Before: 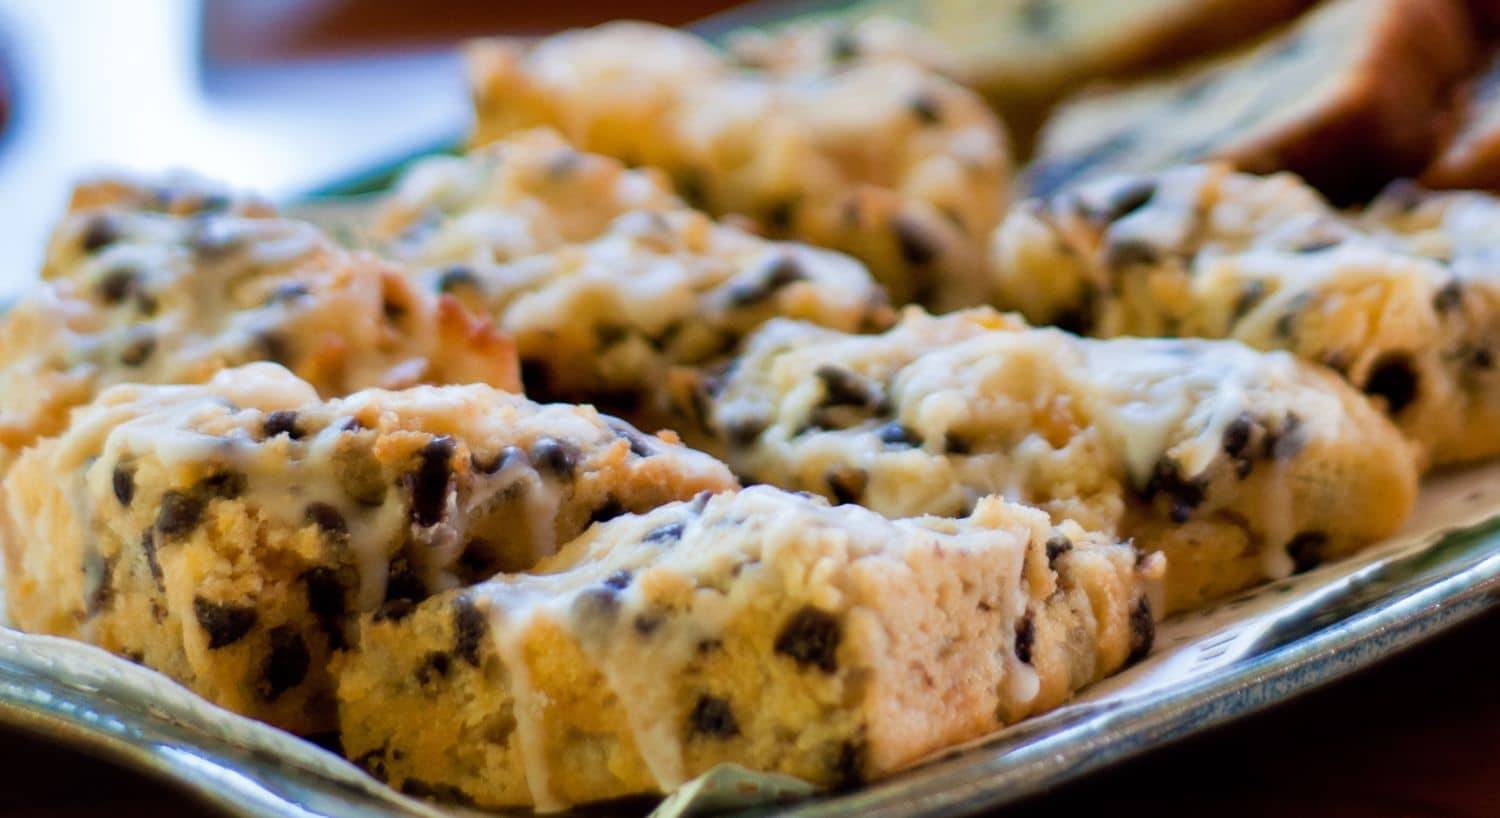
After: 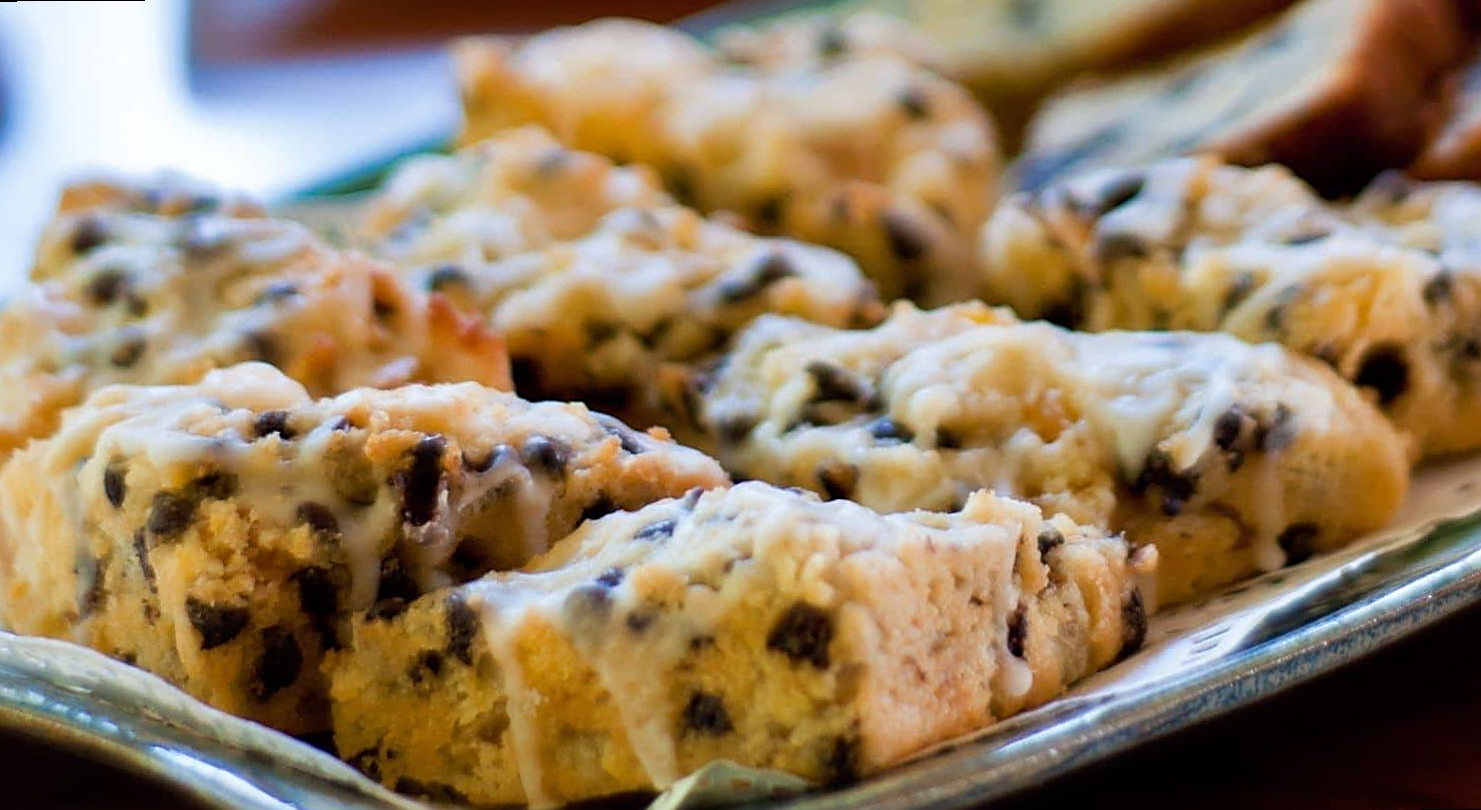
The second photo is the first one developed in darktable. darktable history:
sharpen: on, module defaults
rotate and perspective: rotation -0.45°, automatic cropping original format, crop left 0.008, crop right 0.992, crop top 0.012, crop bottom 0.988
